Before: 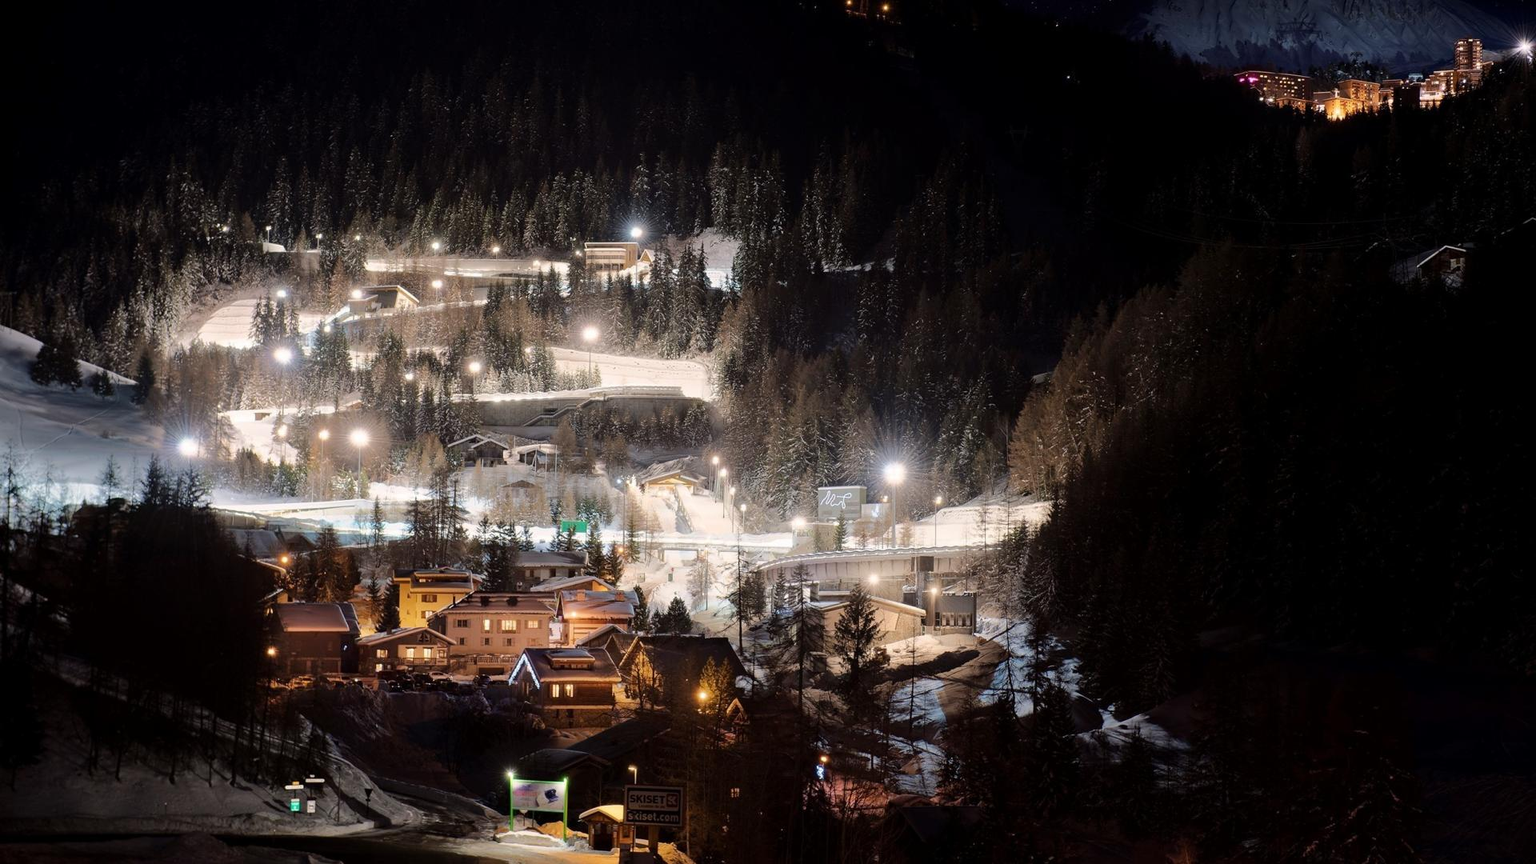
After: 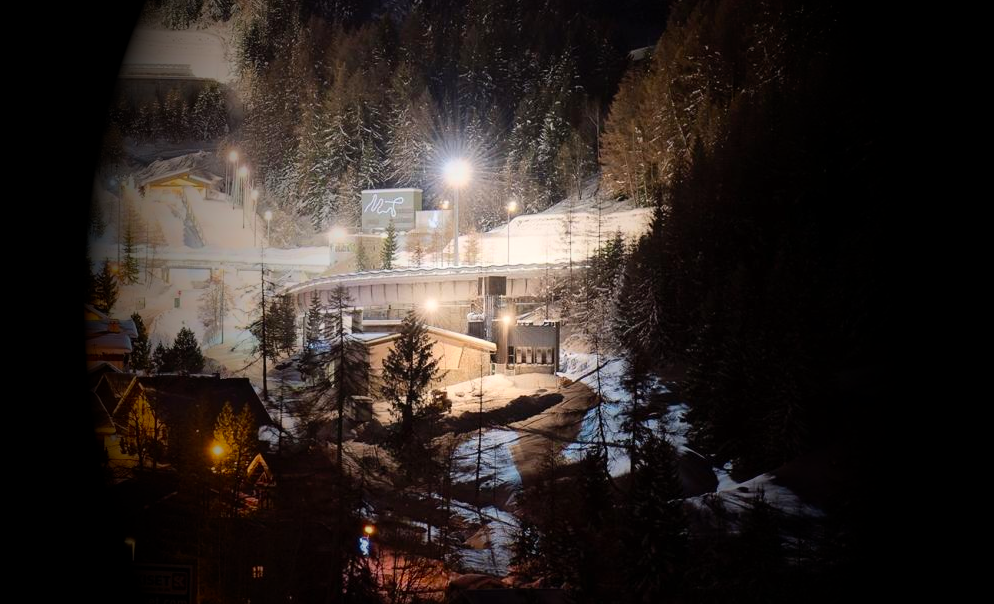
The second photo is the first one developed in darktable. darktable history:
crop: left 34.479%, top 38.822%, right 13.718%, bottom 5.172%
vignetting: fall-off start 15.9%, fall-off radius 100%, brightness -1, saturation 0.5, width/height ratio 0.719
contrast brightness saturation: contrast 0.2, brightness 0.16, saturation 0.22
